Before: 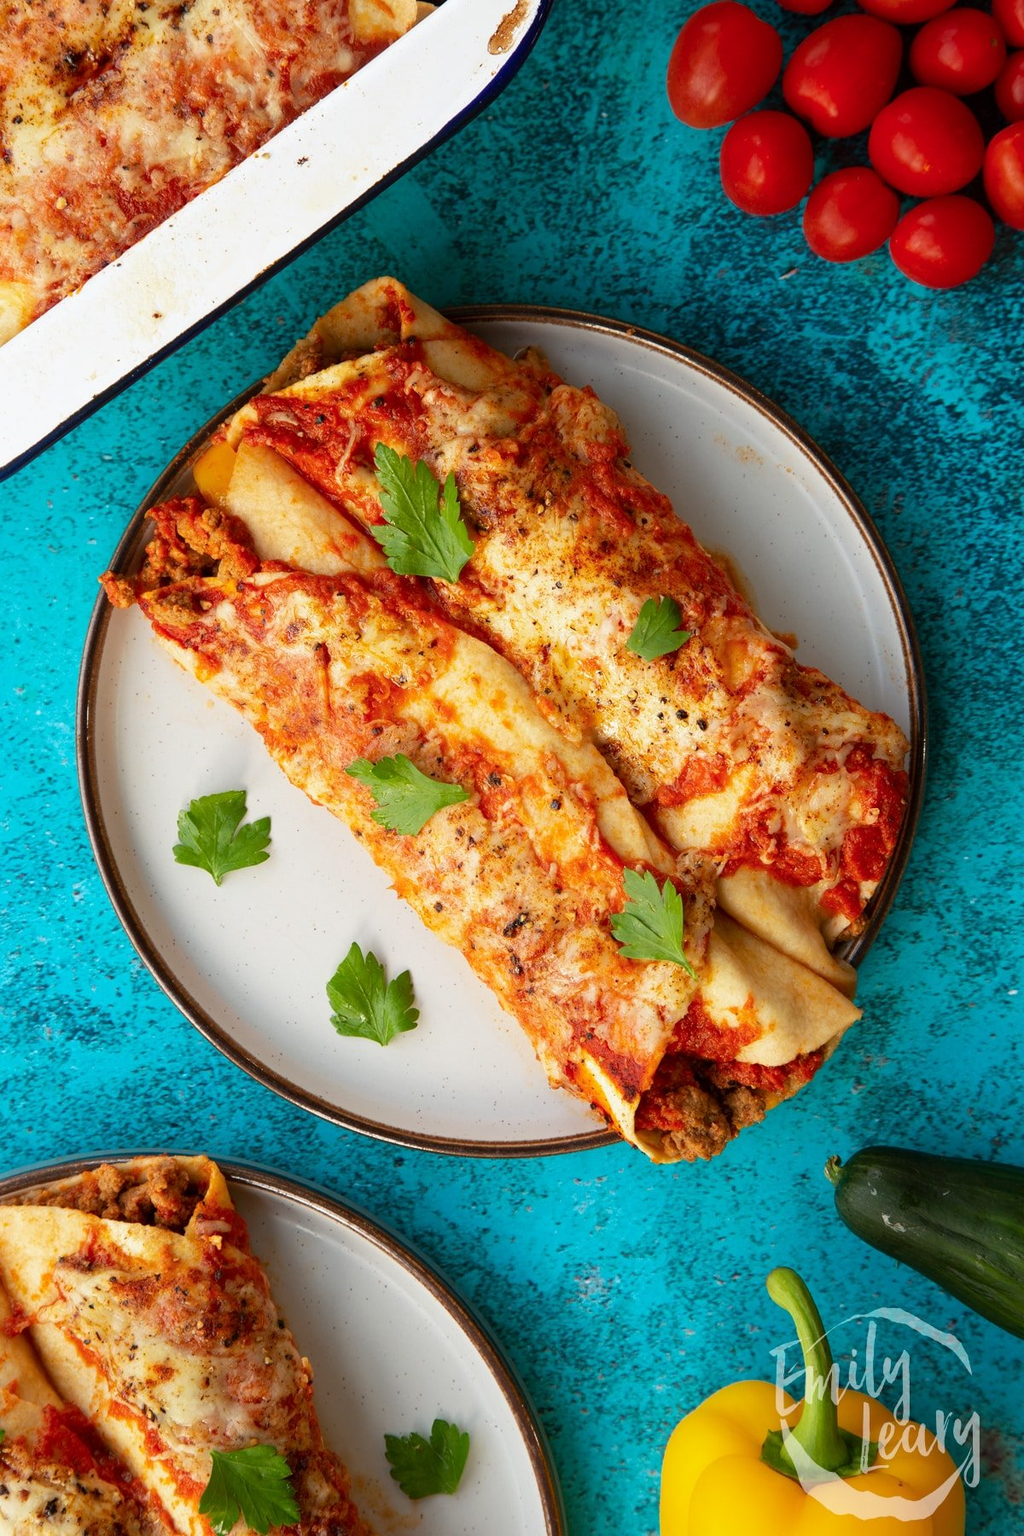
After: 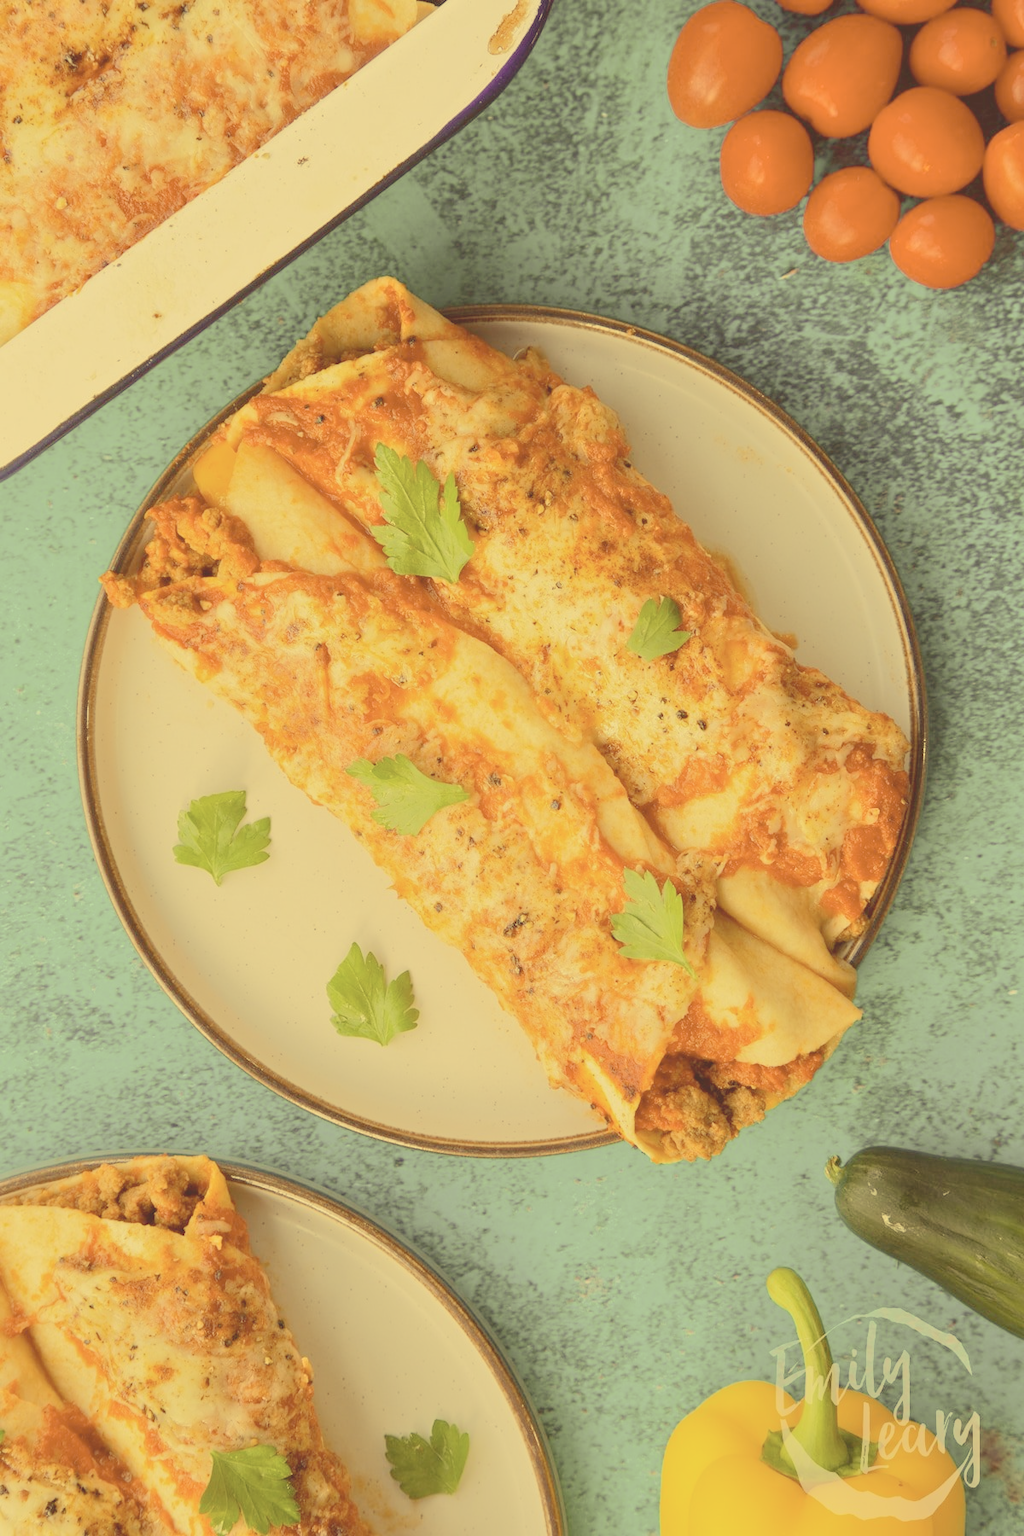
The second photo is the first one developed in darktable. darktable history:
tone equalizer: -7 EV 0.158 EV, -6 EV 0.615 EV, -5 EV 1.18 EV, -4 EV 1.35 EV, -3 EV 1.18 EV, -2 EV 0.6 EV, -1 EV 0.159 EV, edges refinement/feathering 500, mask exposure compensation -1.57 EV, preserve details guided filter
color correction: highlights a* -0.459, highlights b* 39.82, shadows a* 9.55, shadows b* -0.336
contrast brightness saturation: contrast -0.241, saturation -0.422
tone curve: curves: ch0 [(0, 0) (0.004, 0.008) (0.077, 0.156) (0.169, 0.29) (0.774, 0.774) (0.988, 0.926)], preserve colors none
exposure: exposure 0.202 EV, compensate highlight preservation false
